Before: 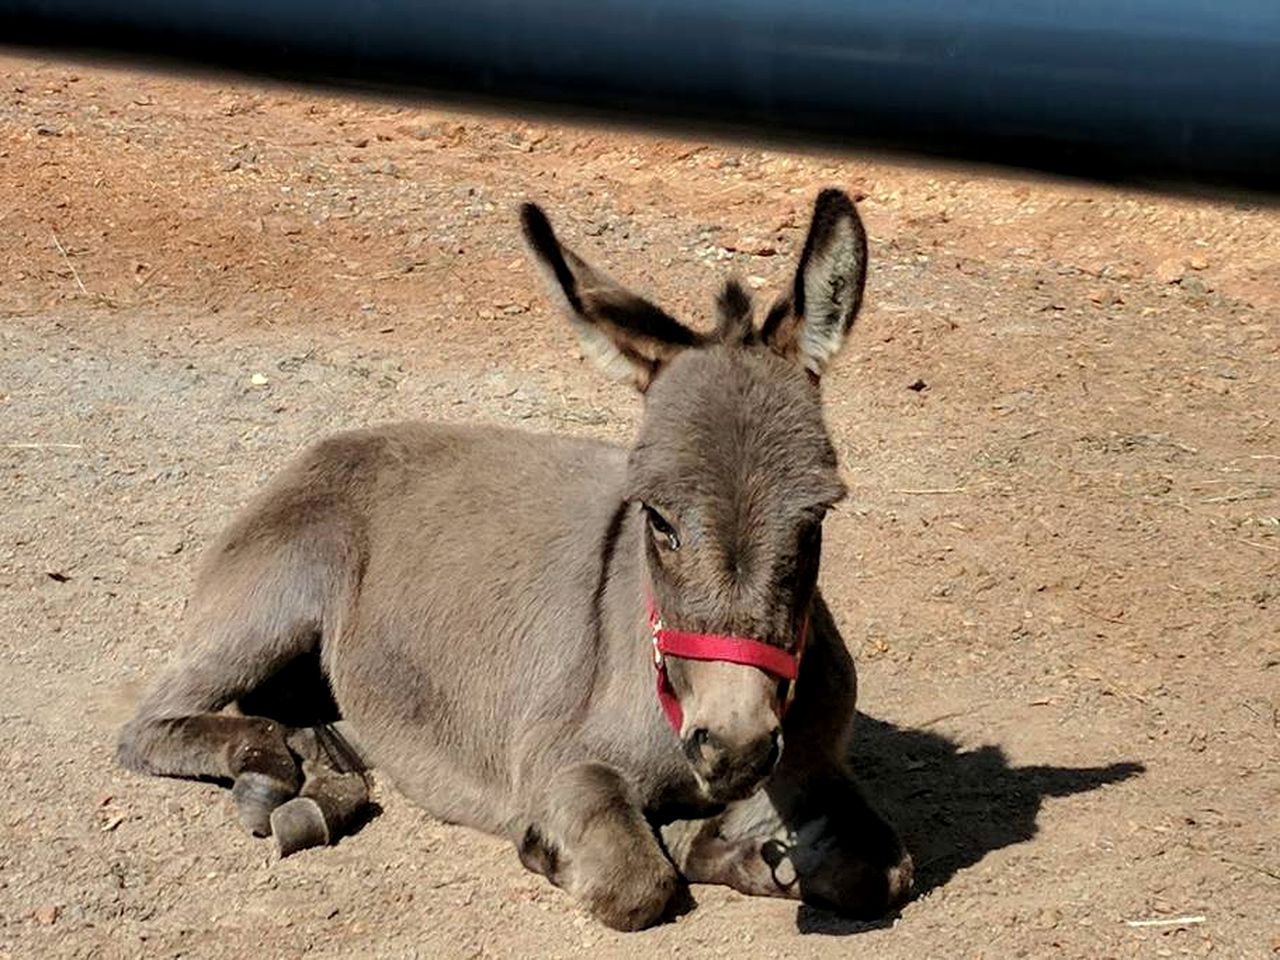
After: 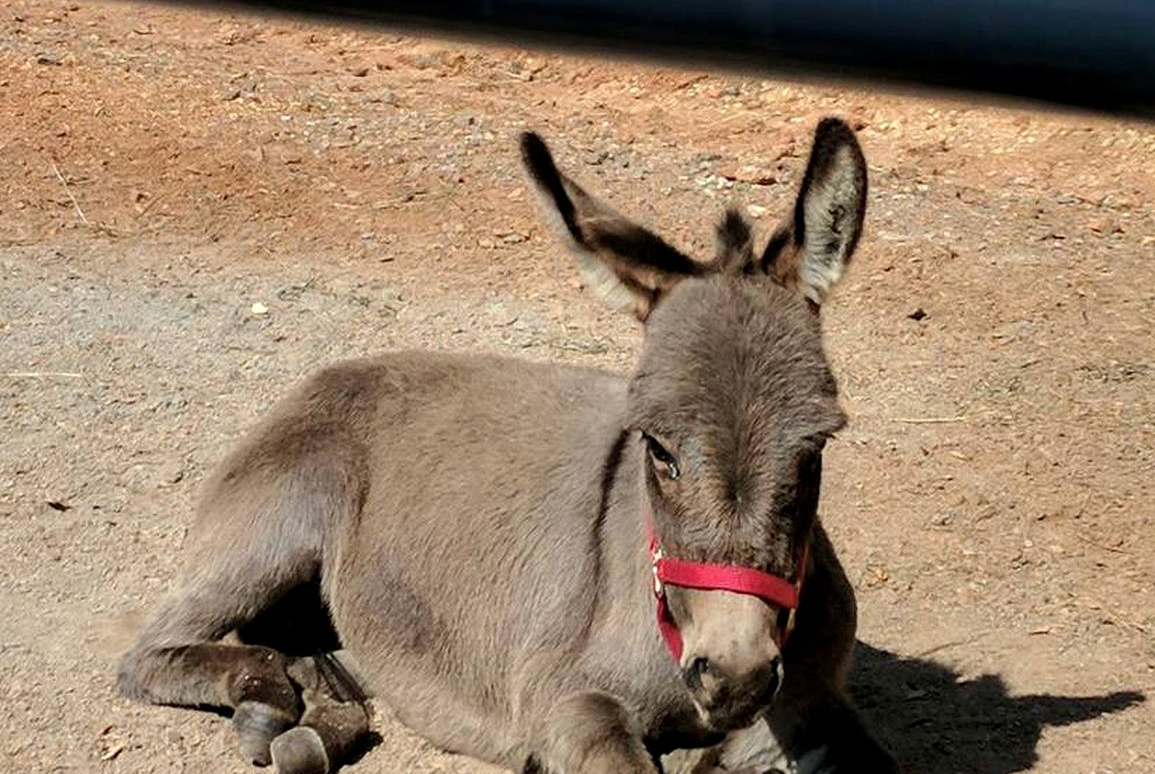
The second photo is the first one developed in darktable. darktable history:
crop: top 7.41%, right 9.758%, bottom 11.932%
levels: mode automatic, levels [0.129, 0.519, 0.867]
